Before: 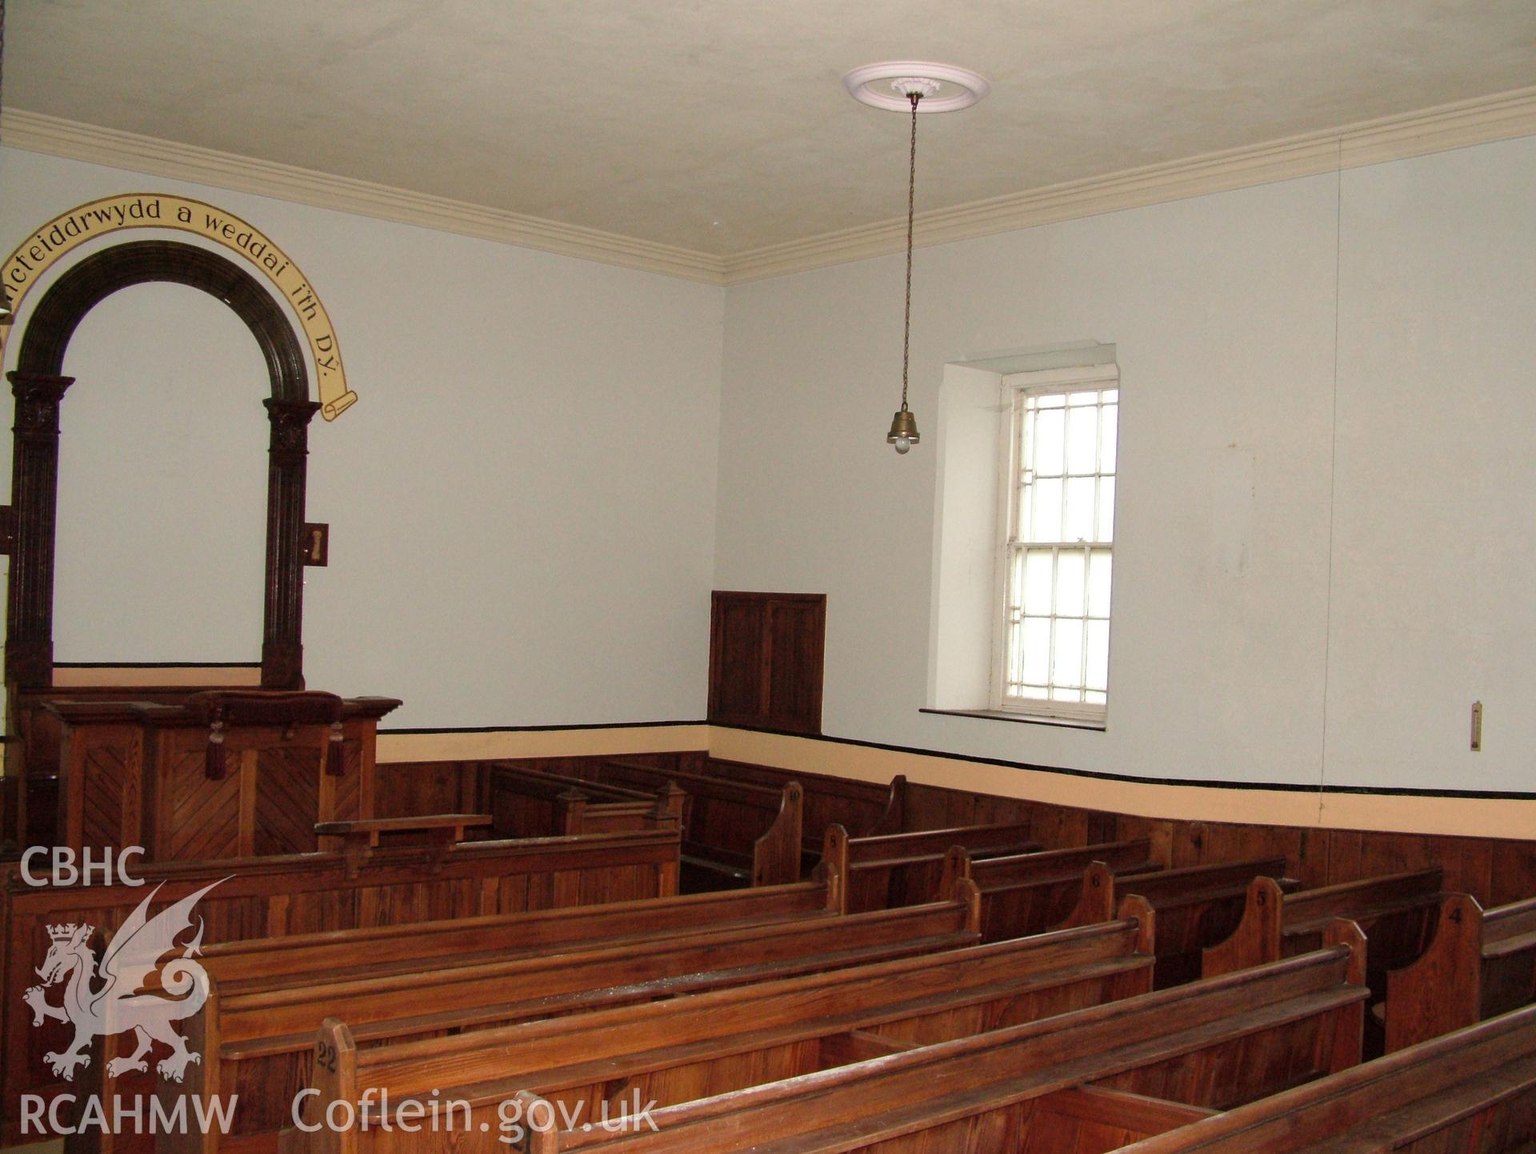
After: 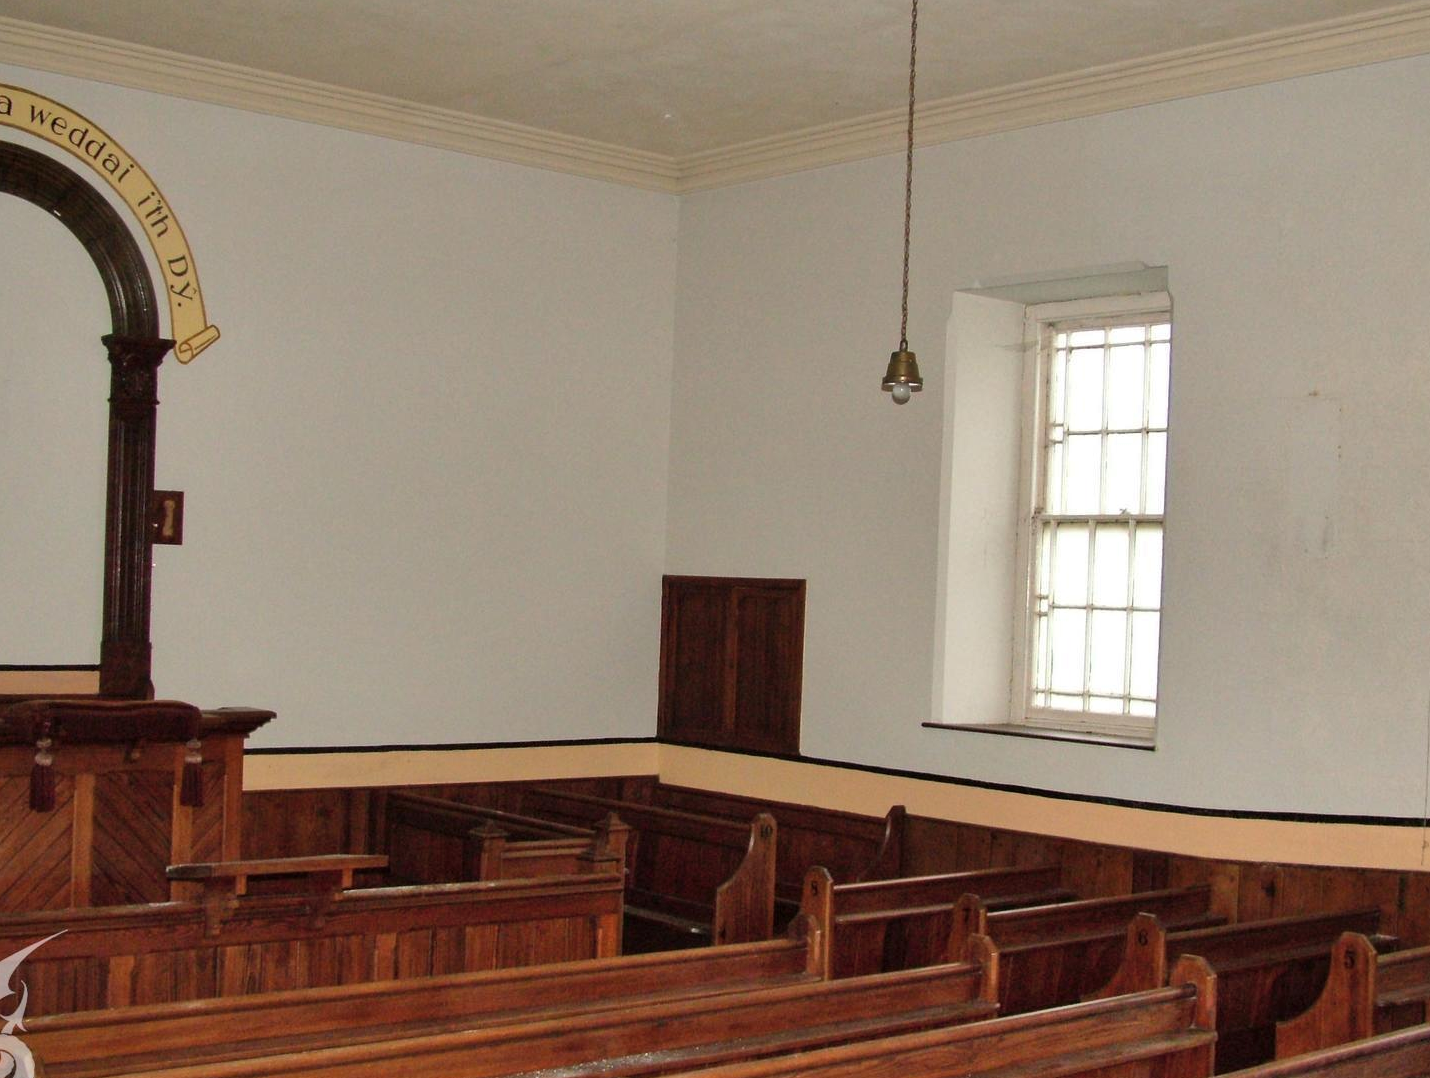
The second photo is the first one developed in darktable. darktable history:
shadows and highlights: soften with gaussian
crop and rotate: left 11.861%, top 11.367%, right 13.618%, bottom 13.868%
